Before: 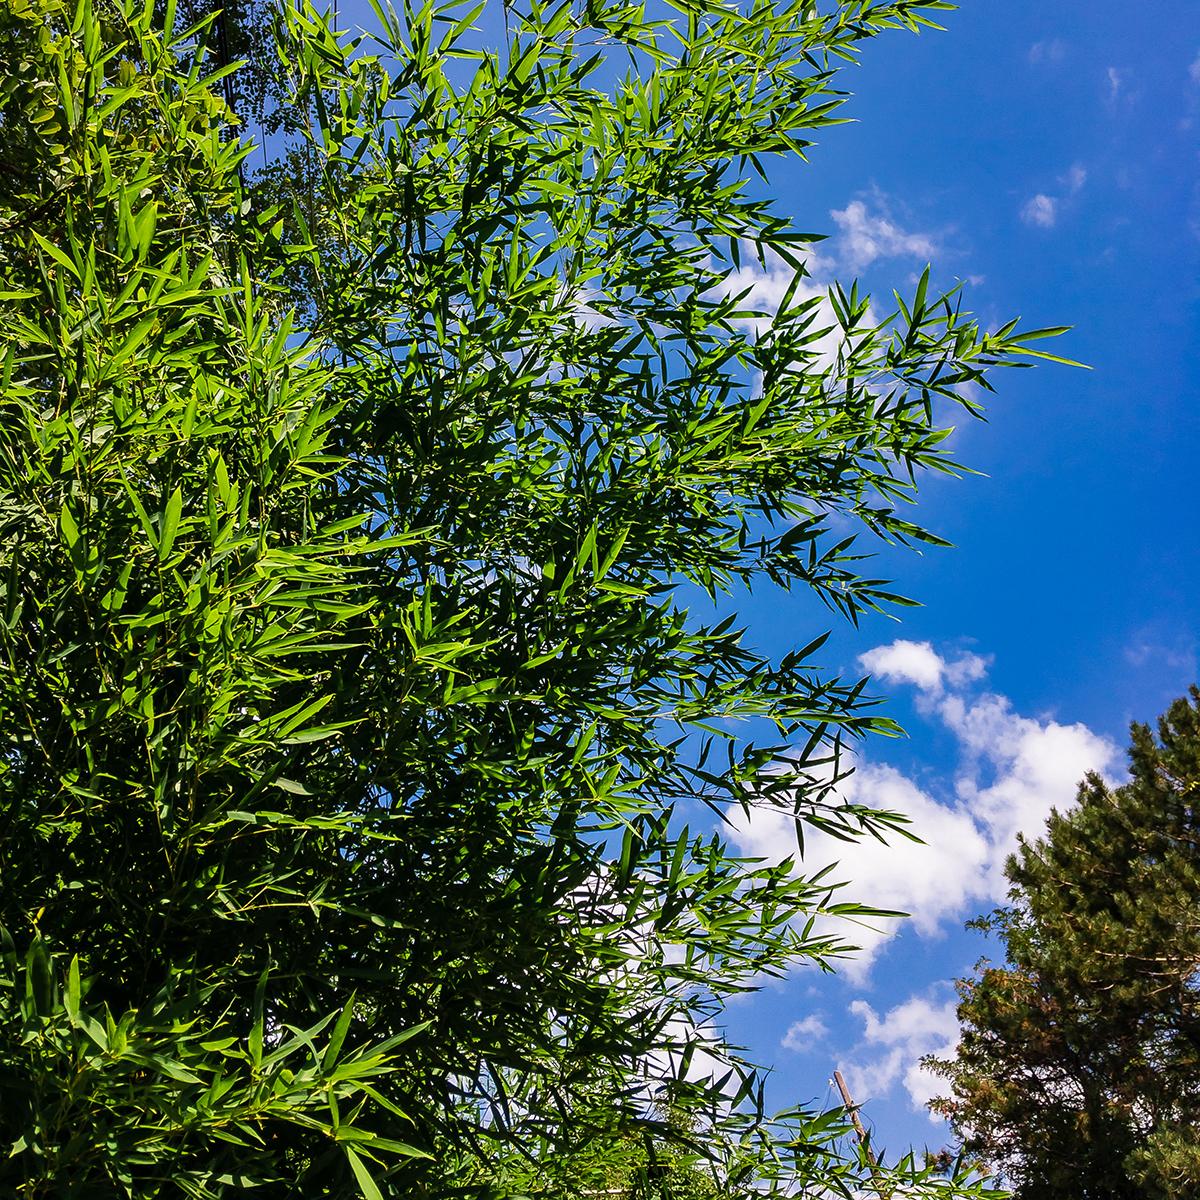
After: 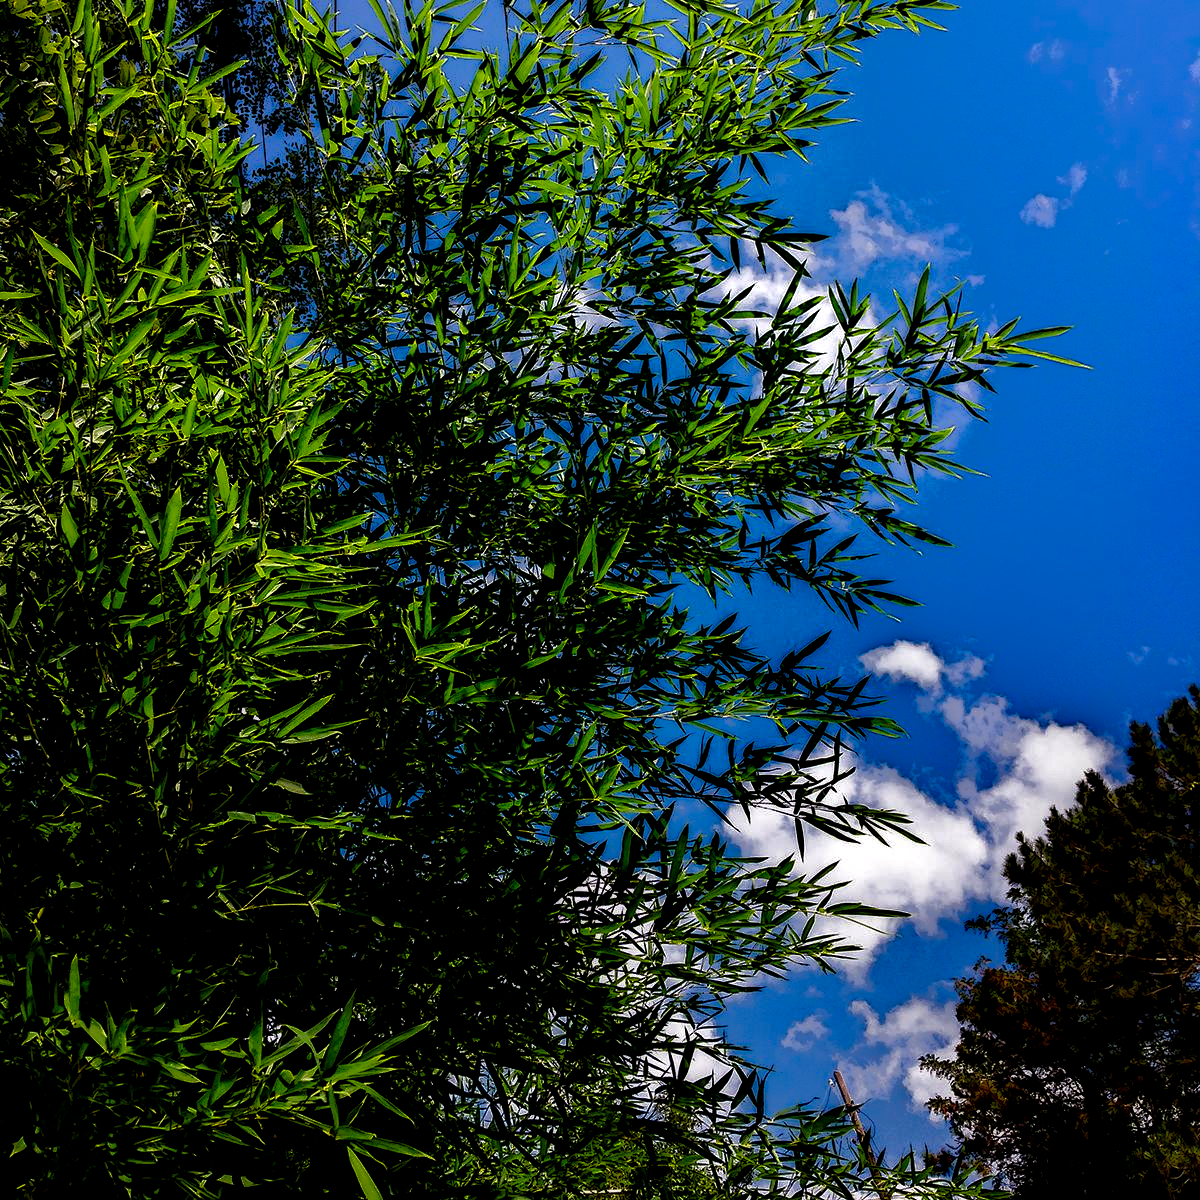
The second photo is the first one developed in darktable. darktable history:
exposure: exposure 0.6 EV, compensate highlight preservation false
local contrast: highlights 0%, shadows 198%, detail 164%, midtone range 0.001
